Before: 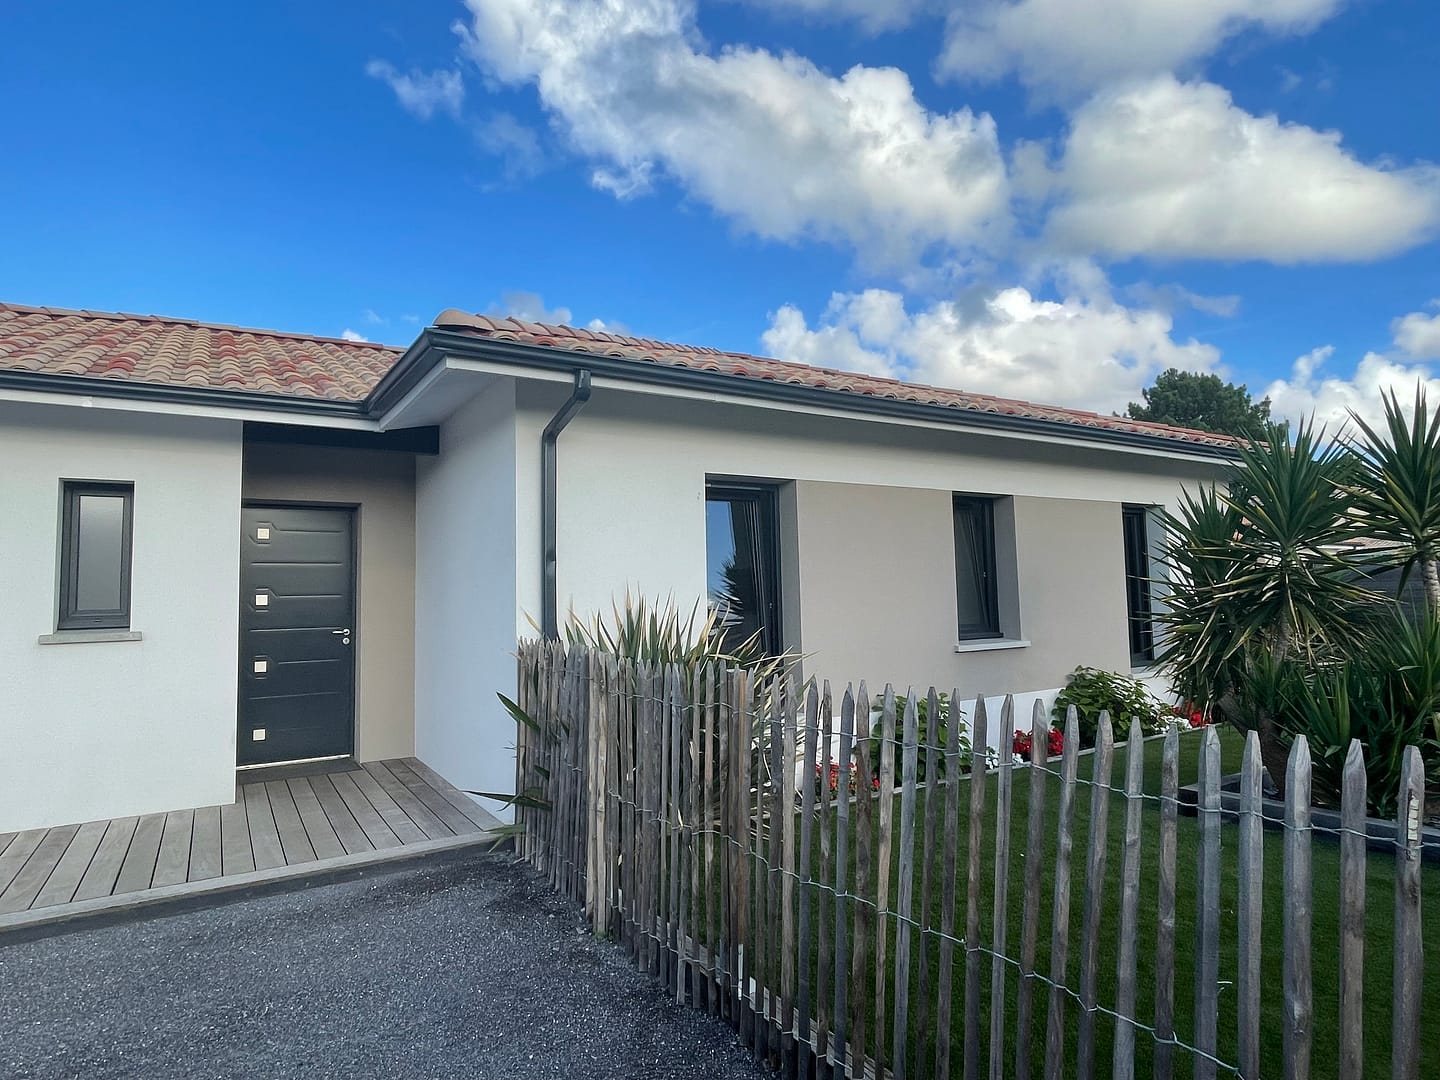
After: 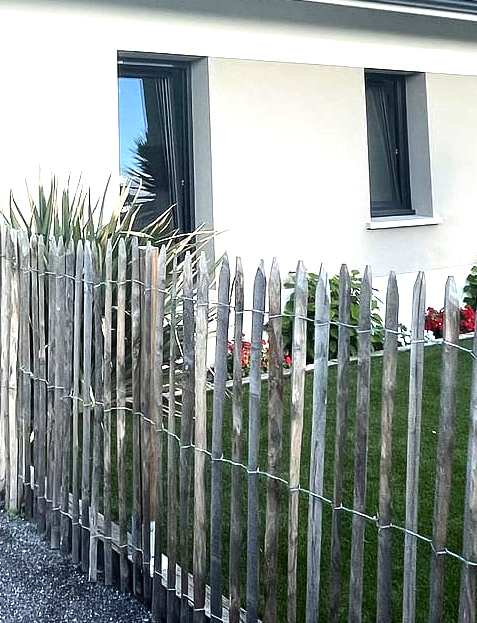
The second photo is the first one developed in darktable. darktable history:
tone equalizer: -8 EV -0.417 EV, -7 EV -0.389 EV, -6 EV -0.333 EV, -5 EV -0.222 EV, -3 EV 0.222 EV, -2 EV 0.333 EV, -1 EV 0.389 EV, +0 EV 0.417 EV, edges refinement/feathering 500, mask exposure compensation -1.57 EV, preserve details no
crop: left 40.878%, top 39.176%, right 25.993%, bottom 3.081%
exposure: black level correction 0, exposure 1.1 EV, compensate exposure bias true, compensate highlight preservation false
